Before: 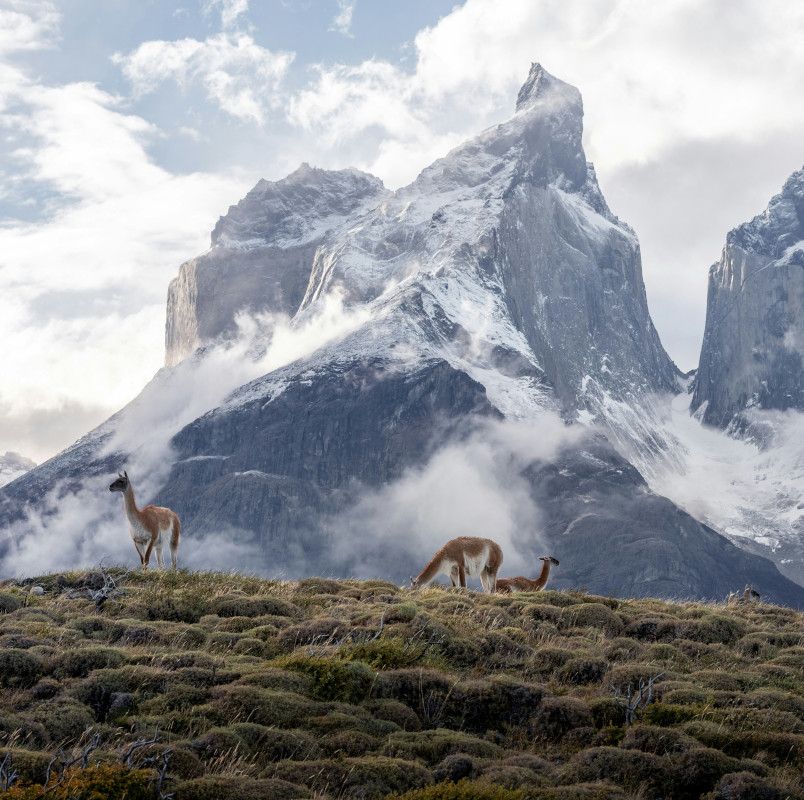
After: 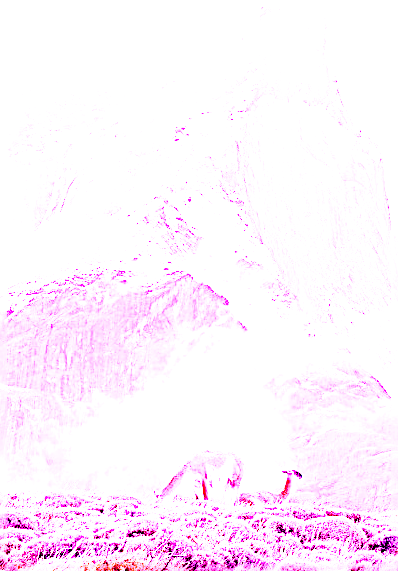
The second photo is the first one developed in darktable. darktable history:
white balance: red 8, blue 8
crop: left 32.075%, top 10.976%, right 18.355%, bottom 17.596%
base curve: curves: ch0 [(0, 0) (0.028, 0.03) (0.121, 0.232) (0.46, 0.748) (0.859, 0.968) (1, 1)], preserve colors none
sharpen: radius 2.543, amount 0.636
